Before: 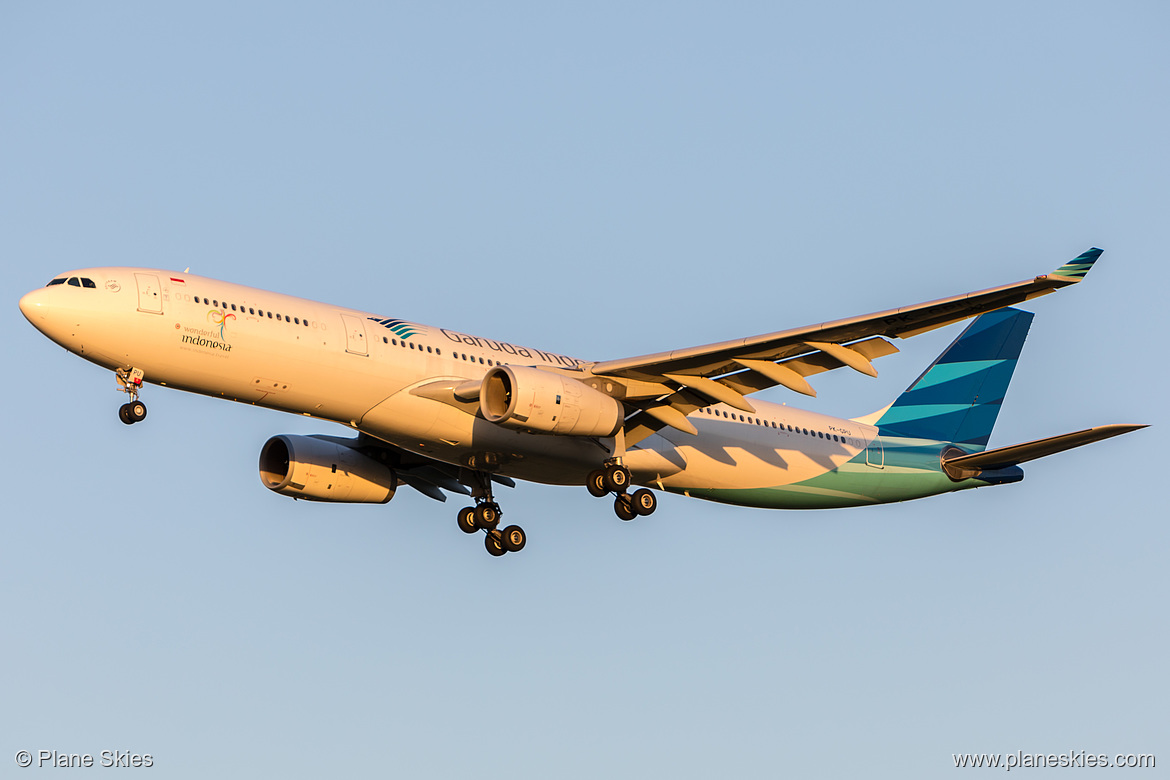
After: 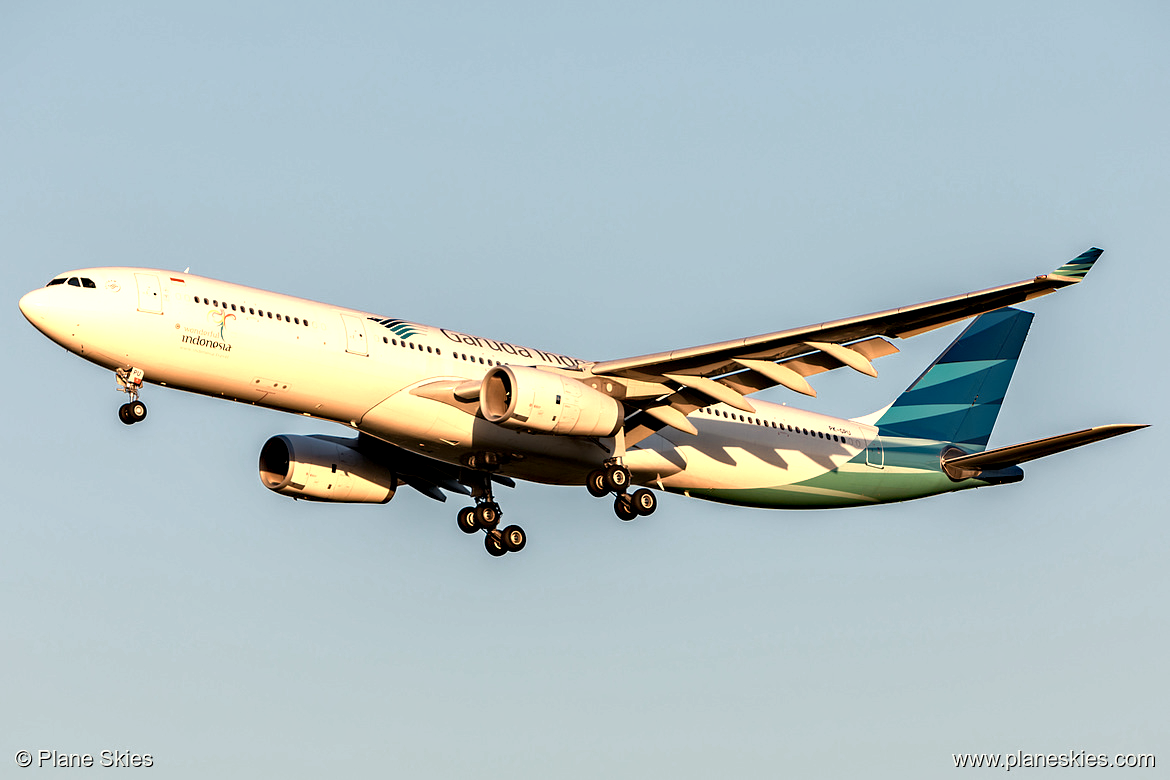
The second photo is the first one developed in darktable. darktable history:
color balance rgb: highlights gain › luminance 5.732%, highlights gain › chroma 2.614%, highlights gain › hue 92.38°, global offset › luminance -0.494%, perceptual saturation grading › global saturation -12.124%
haze removal: strength 0.279, distance 0.251, compatibility mode true, adaptive false
color zones: curves: ch0 [(0.018, 0.548) (0.224, 0.64) (0.425, 0.447) (0.675, 0.575) (0.732, 0.579)]; ch1 [(0.066, 0.487) (0.25, 0.5) (0.404, 0.43) (0.75, 0.421) (0.956, 0.421)]; ch2 [(0.044, 0.561) (0.215, 0.465) (0.399, 0.544) (0.465, 0.548) (0.614, 0.447) (0.724, 0.43) (0.882, 0.623) (0.956, 0.632)]
local contrast: mode bilateral grid, contrast 20, coarseness 49, detail 130%, midtone range 0.2
